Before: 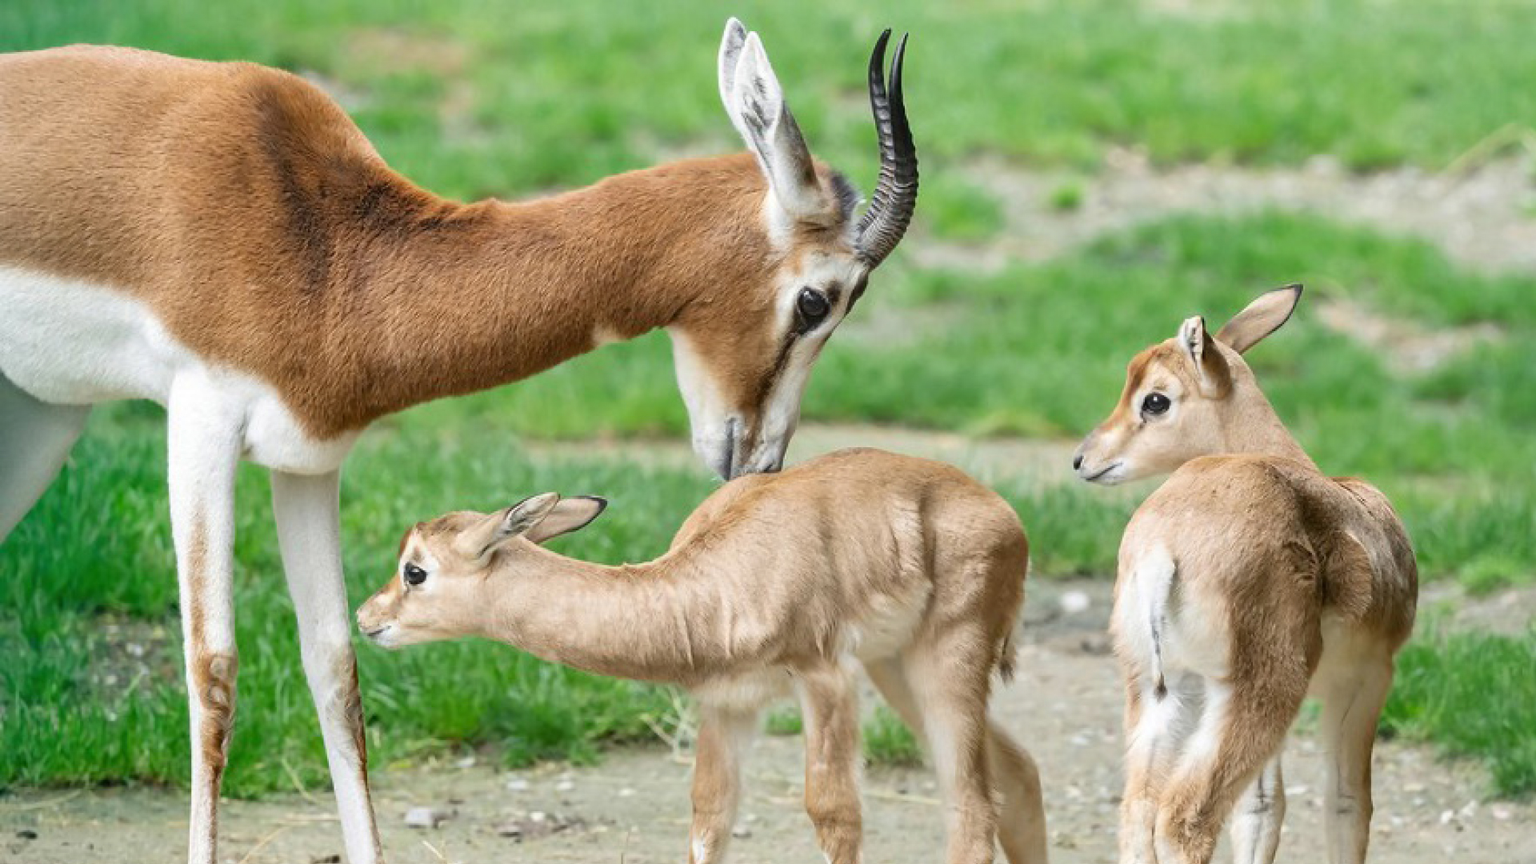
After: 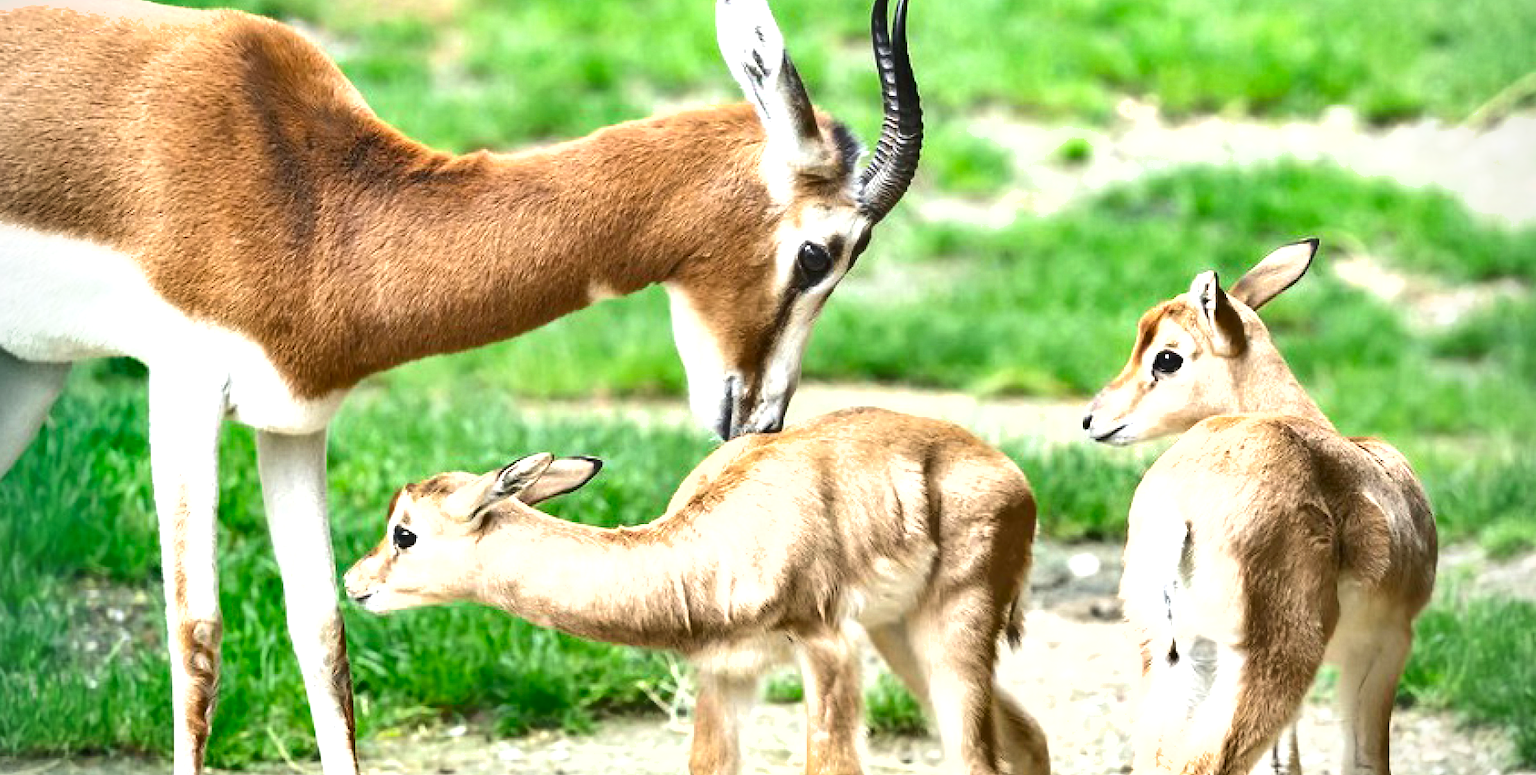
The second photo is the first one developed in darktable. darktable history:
vignetting: fall-off radius 81.94%
crop: left 1.507%, top 6.147%, right 1.379%, bottom 6.637%
shadows and highlights: soften with gaussian
exposure: exposure 1 EV, compensate highlight preservation false
